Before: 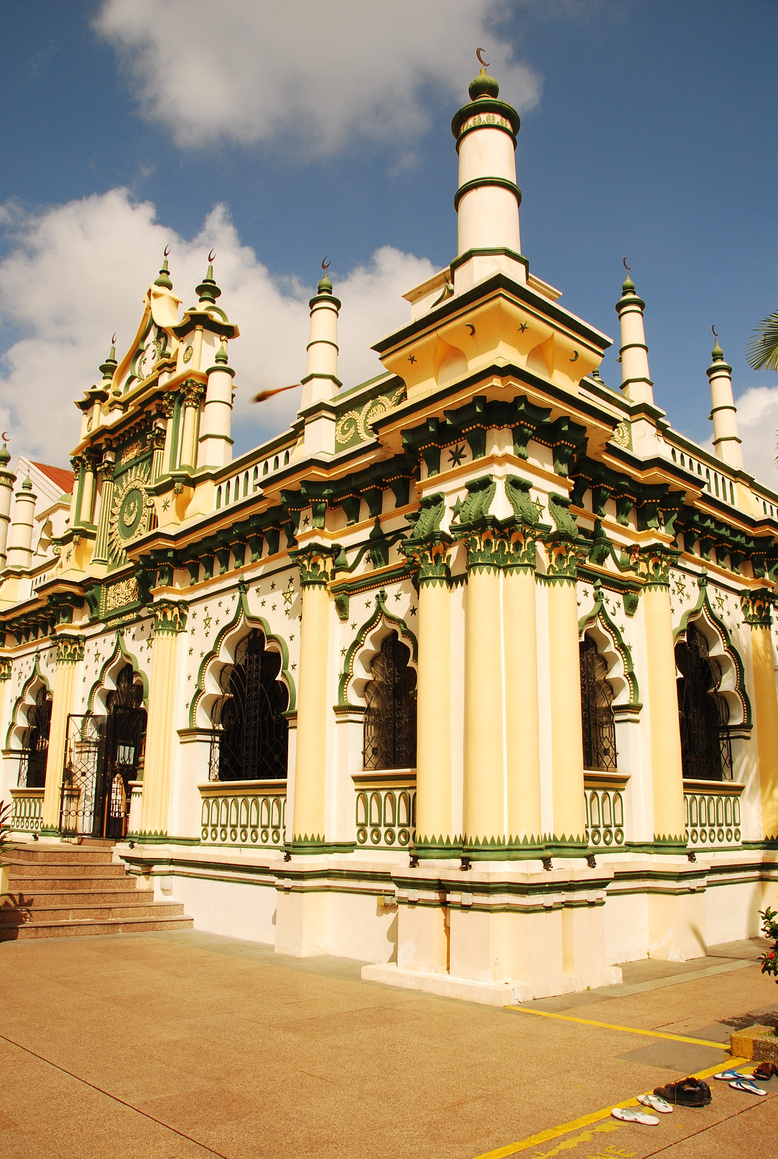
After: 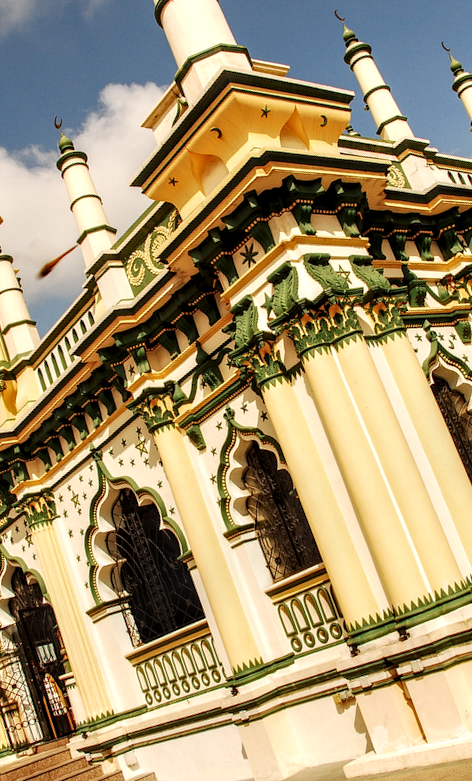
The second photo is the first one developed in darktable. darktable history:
local contrast: detail 160%
crop and rotate: angle 20.94°, left 6.81%, right 4.141%, bottom 1.071%
